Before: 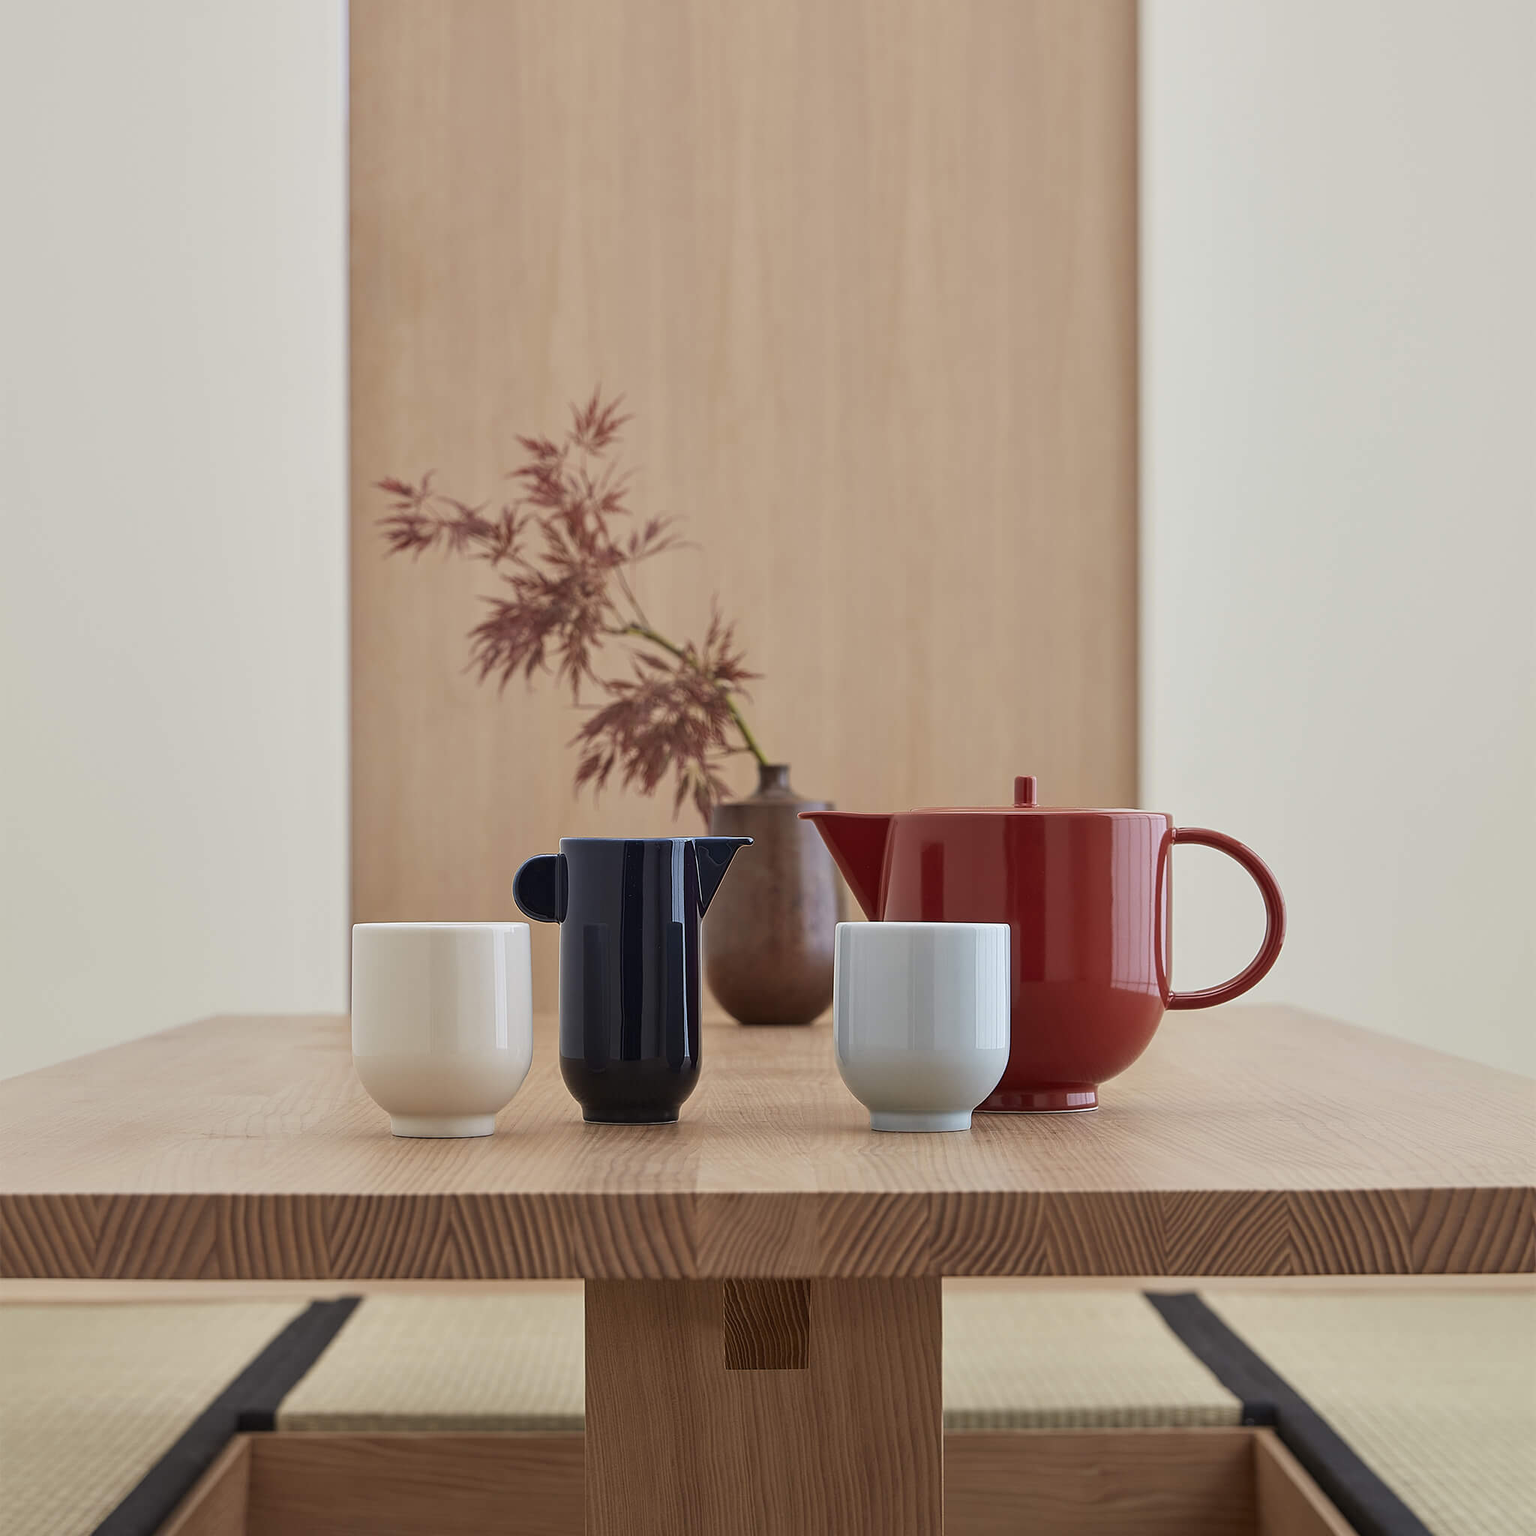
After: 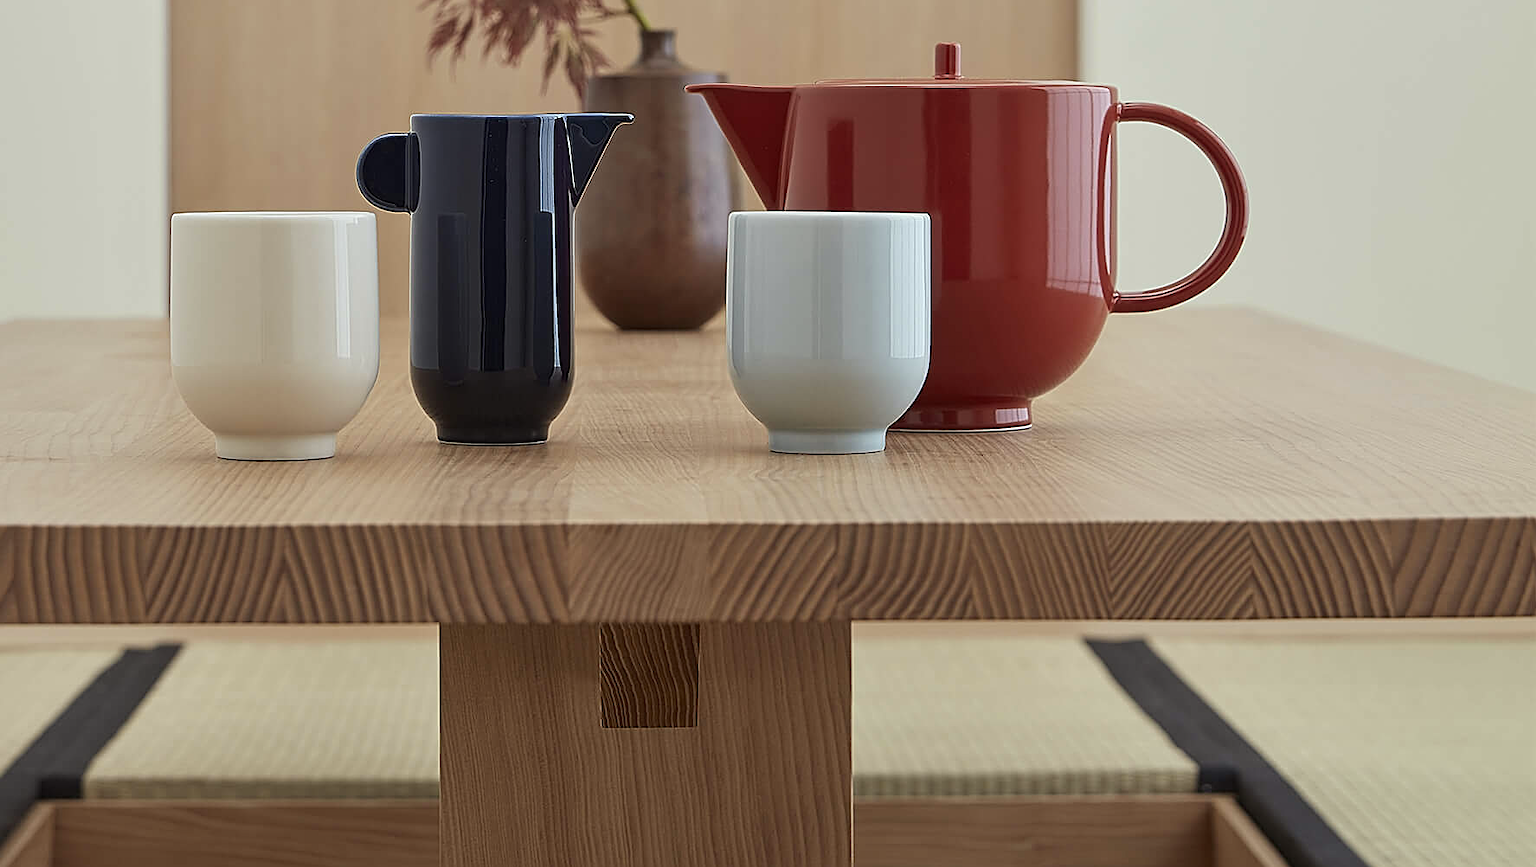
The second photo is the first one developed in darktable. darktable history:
crop and rotate: left 13.306%, top 48.129%, bottom 2.928%
sharpen: on, module defaults
color correction: highlights a* -2.68, highlights b* 2.57
